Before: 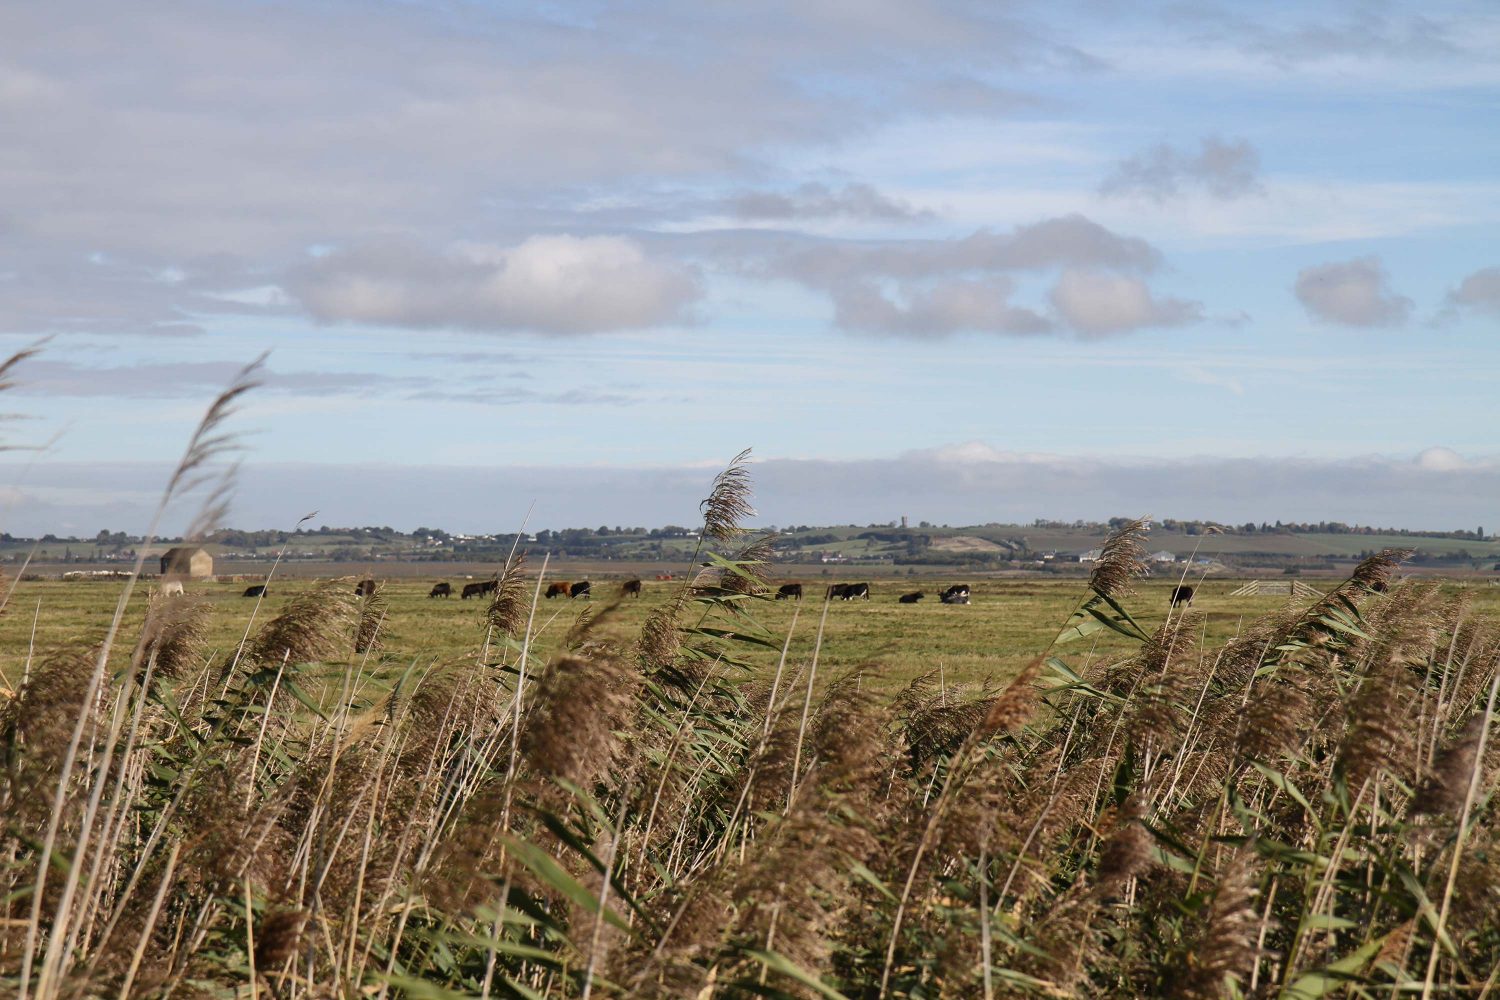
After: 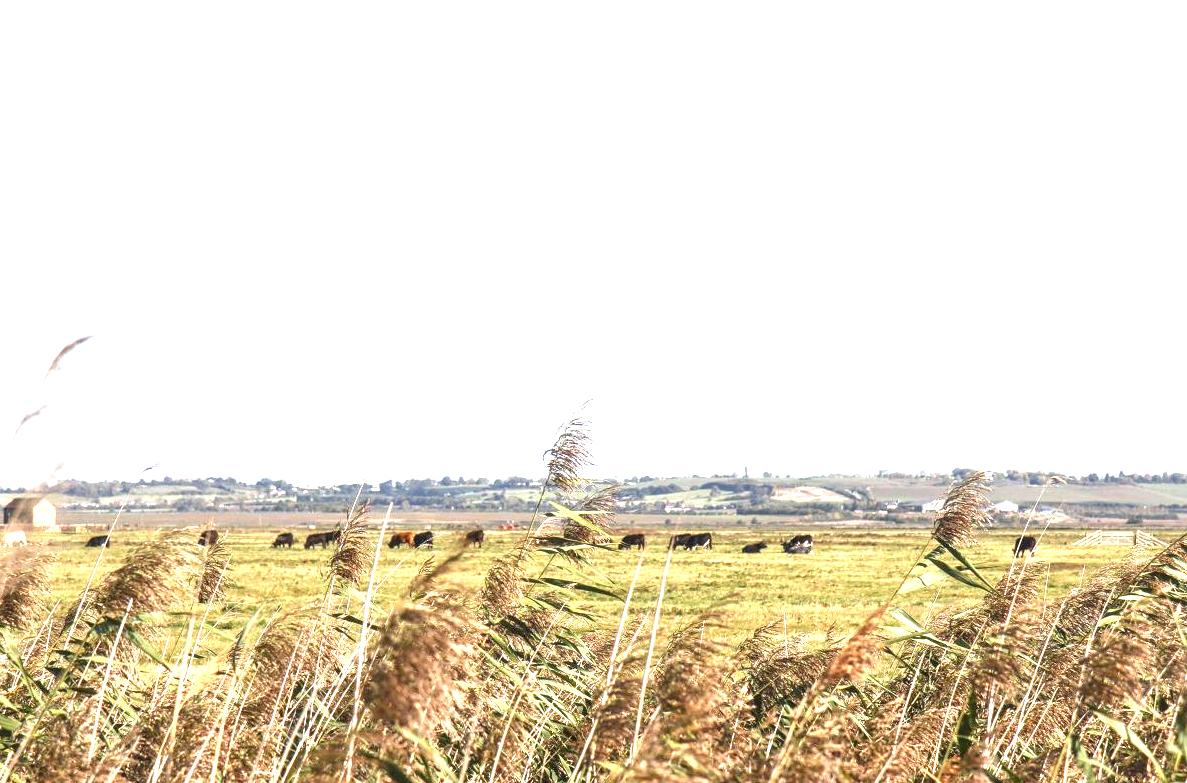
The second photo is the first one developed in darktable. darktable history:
exposure: black level correction 0, exposure 1.984 EV, compensate exposure bias true, compensate highlight preservation false
crop and rotate: left 10.501%, top 5.051%, right 10.336%, bottom 16.61%
local contrast: on, module defaults
